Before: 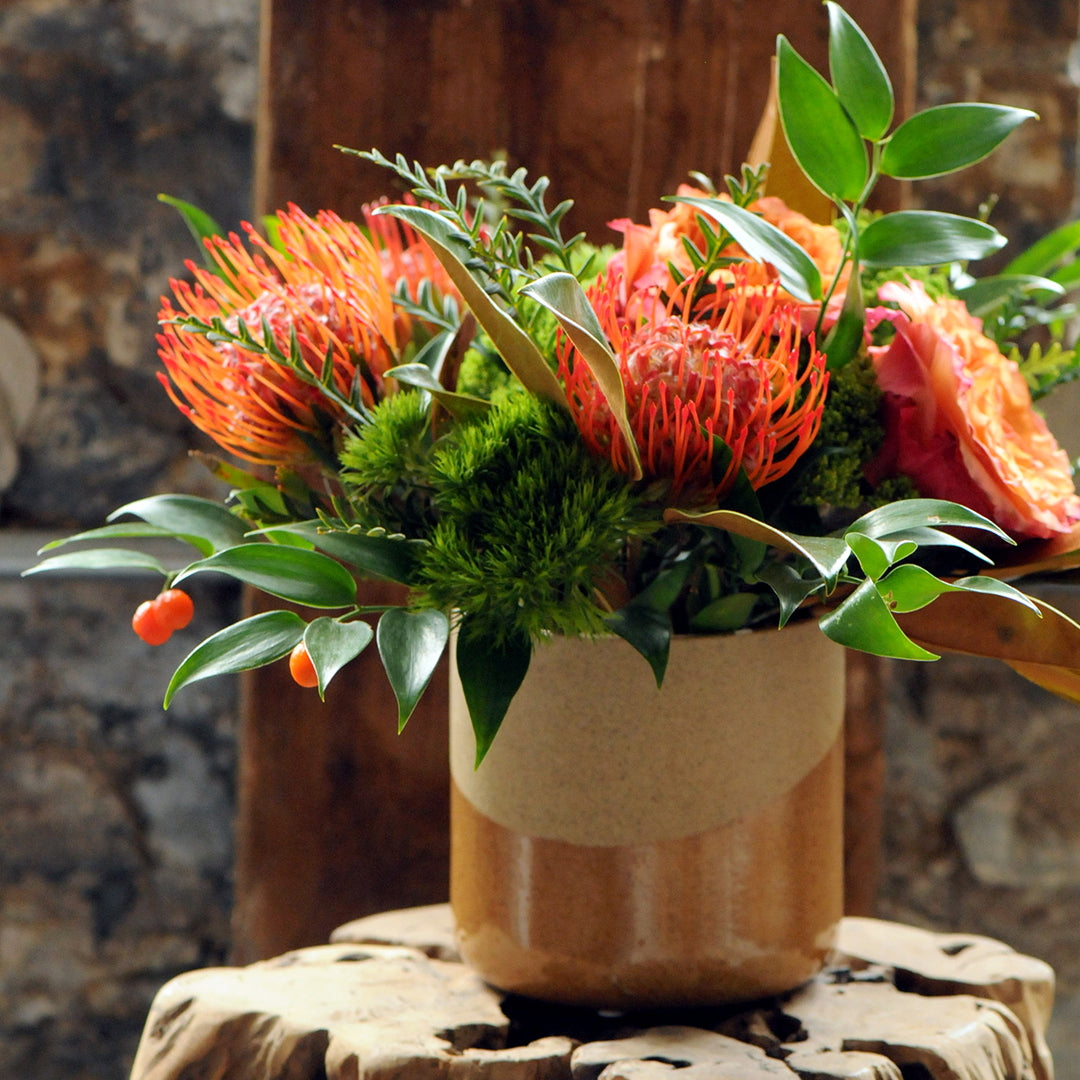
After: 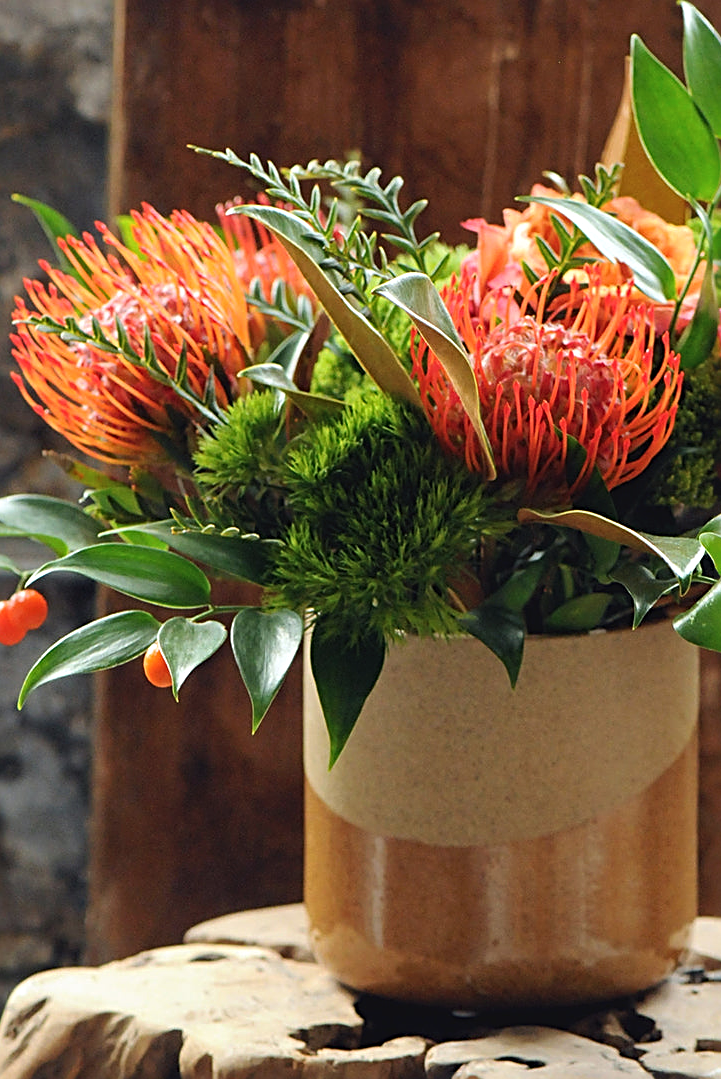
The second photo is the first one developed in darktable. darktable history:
exposure: black level correction -0.005, exposure 0.057 EV, compensate highlight preservation false
sharpen: radius 2.546, amount 0.641
crop and rotate: left 13.581%, right 19.598%
